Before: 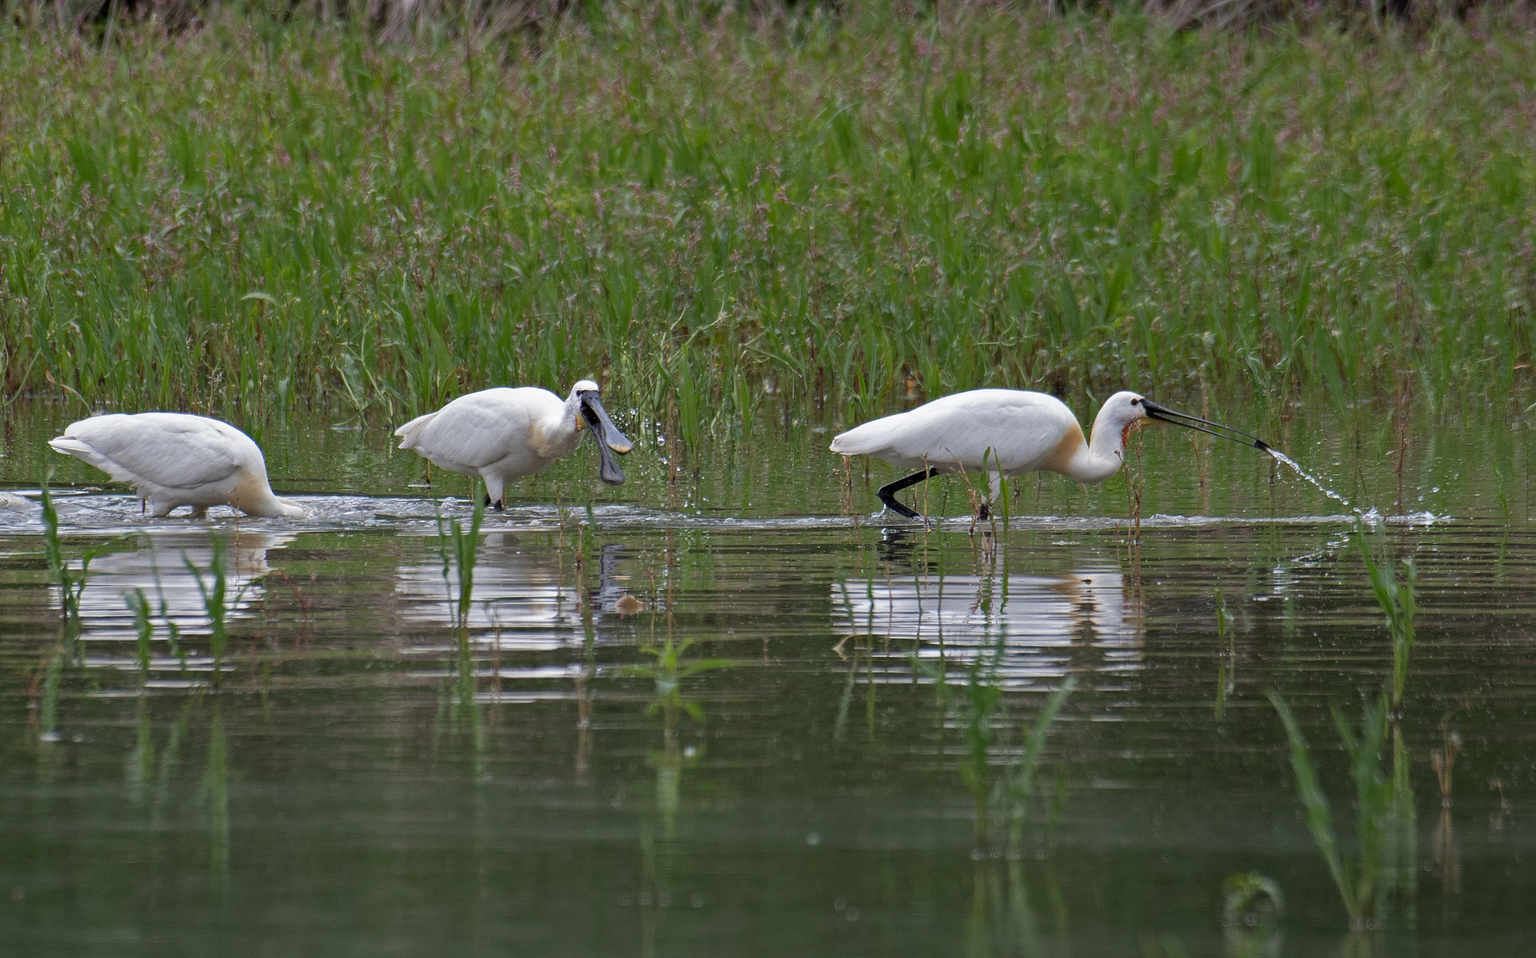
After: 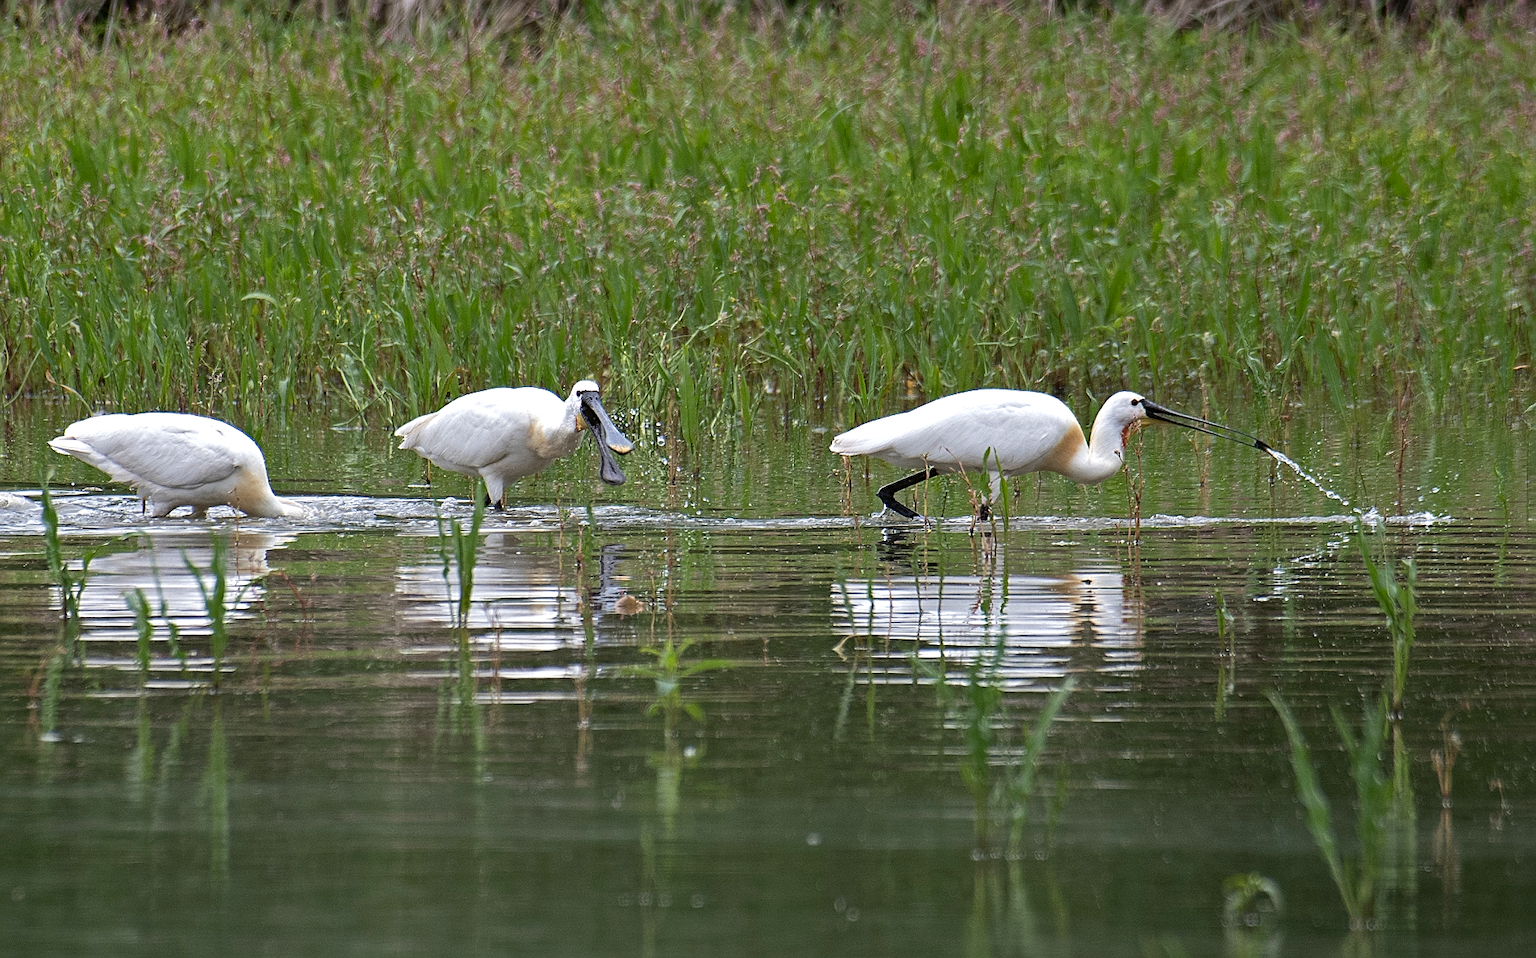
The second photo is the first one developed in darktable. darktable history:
shadows and highlights: shadows 20.91, highlights -82.73, soften with gaussian
sharpen: on, module defaults
velvia: strength 9.25%
exposure: black level correction 0.005, exposure 0.417 EV, compensate highlight preservation false
tone equalizer: -8 EV -0.417 EV, -7 EV -0.389 EV, -6 EV -0.333 EV, -5 EV -0.222 EV, -3 EV 0.222 EV, -2 EV 0.333 EV, -1 EV 0.389 EV, +0 EV 0.417 EV, edges refinement/feathering 500, mask exposure compensation -1.57 EV, preserve details no
contrast equalizer: octaves 7, y [[0.6 ×6], [0.55 ×6], [0 ×6], [0 ×6], [0 ×6]], mix -0.36
